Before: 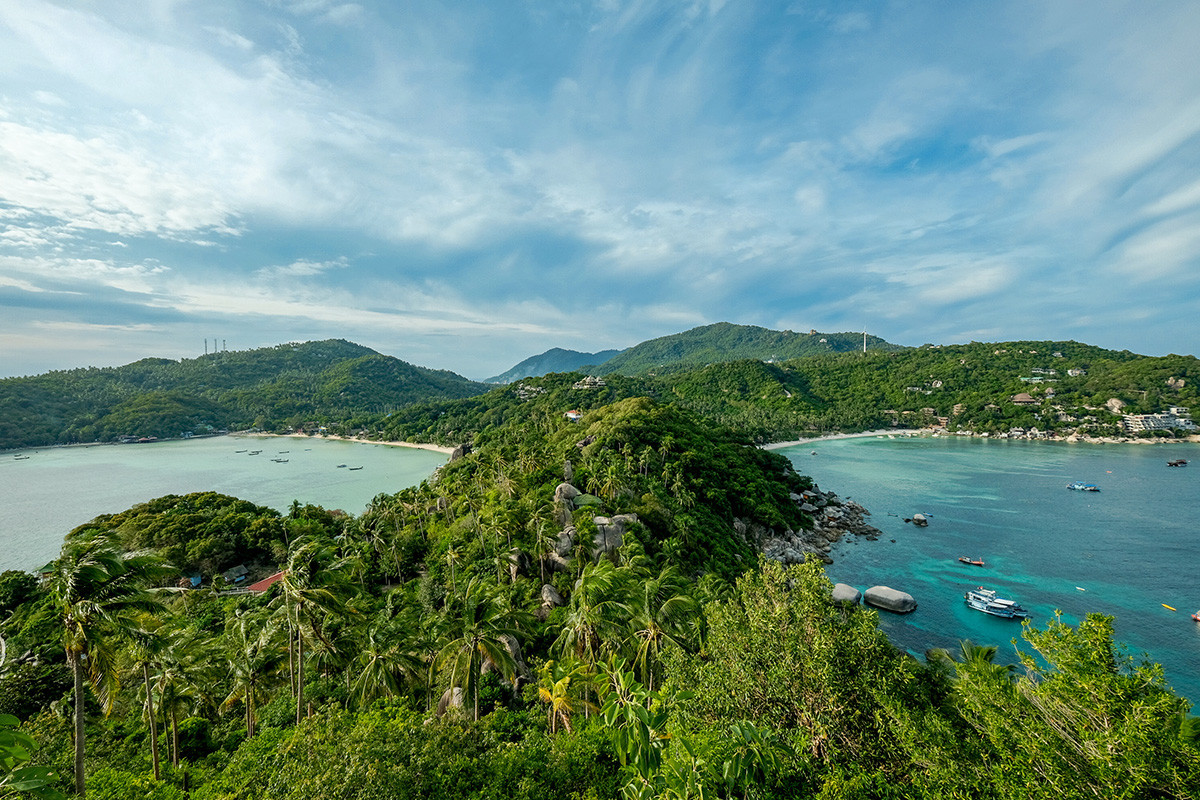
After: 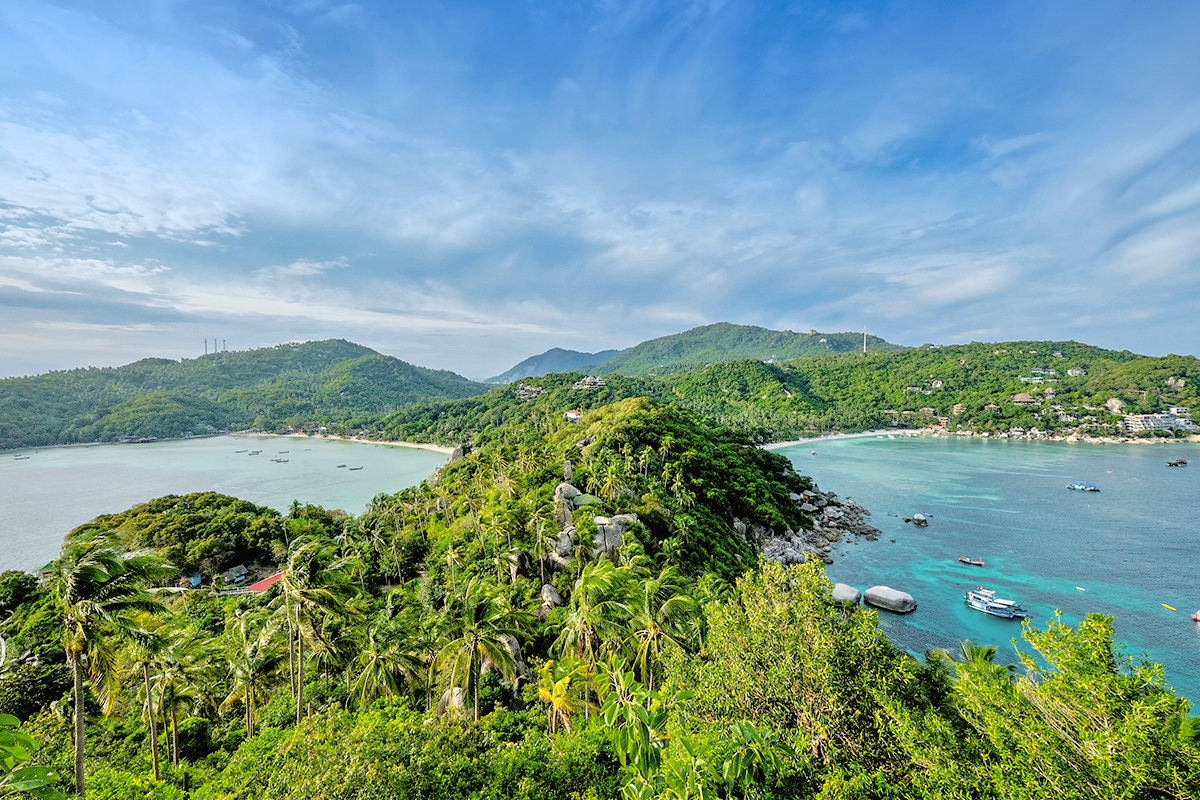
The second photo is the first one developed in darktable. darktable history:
graduated density: density 2.02 EV, hardness 44%, rotation 0.374°, offset 8.21, hue 208.8°, saturation 97%
tone curve: curves: ch0 [(0, 0.013) (0.036, 0.035) (0.274, 0.288) (0.504, 0.536) (0.844, 0.84) (1, 0.97)]; ch1 [(0, 0) (0.389, 0.403) (0.462, 0.48) (0.499, 0.5) (0.524, 0.529) (0.567, 0.603) (0.626, 0.651) (0.749, 0.781) (1, 1)]; ch2 [(0, 0) (0.464, 0.478) (0.5, 0.501) (0.533, 0.539) (0.599, 0.6) (0.704, 0.732) (1, 1)], color space Lab, independent channels, preserve colors none
tone equalizer: -7 EV 0.15 EV, -6 EV 0.6 EV, -5 EV 1.15 EV, -4 EV 1.33 EV, -3 EV 1.15 EV, -2 EV 0.6 EV, -1 EV 0.15 EV, mask exposure compensation -0.5 EV
color calibration: illuminant as shot in camera, x 0.358, y 0.373, temperature 4628.91 K
